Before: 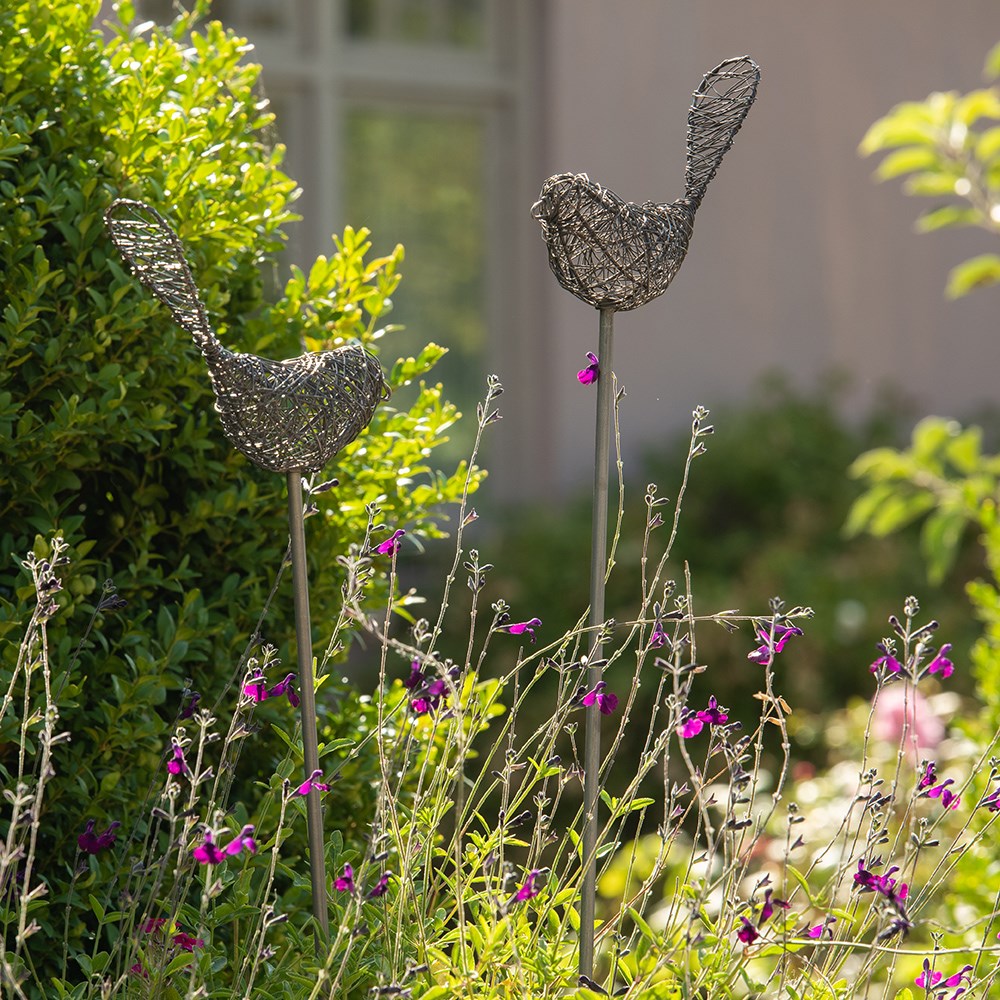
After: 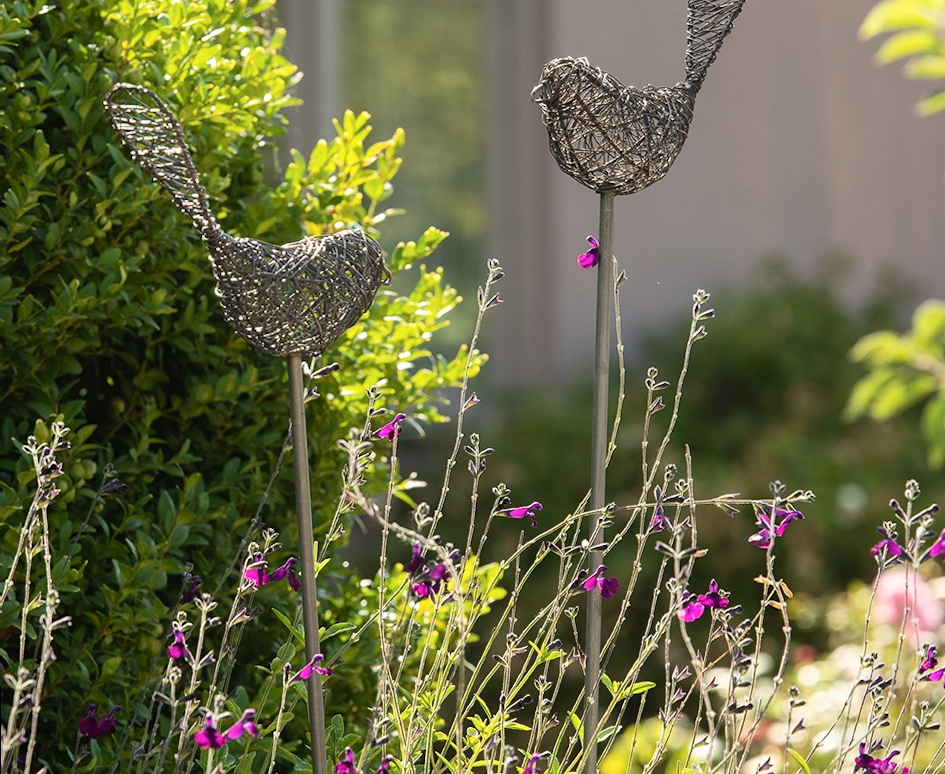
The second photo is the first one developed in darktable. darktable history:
crop and rotate: angle 0.071°, top 11.719%, right 5.597%, bottom 10.941%
contrast brightness saturation: contrast 0.15, brightness 0.053
